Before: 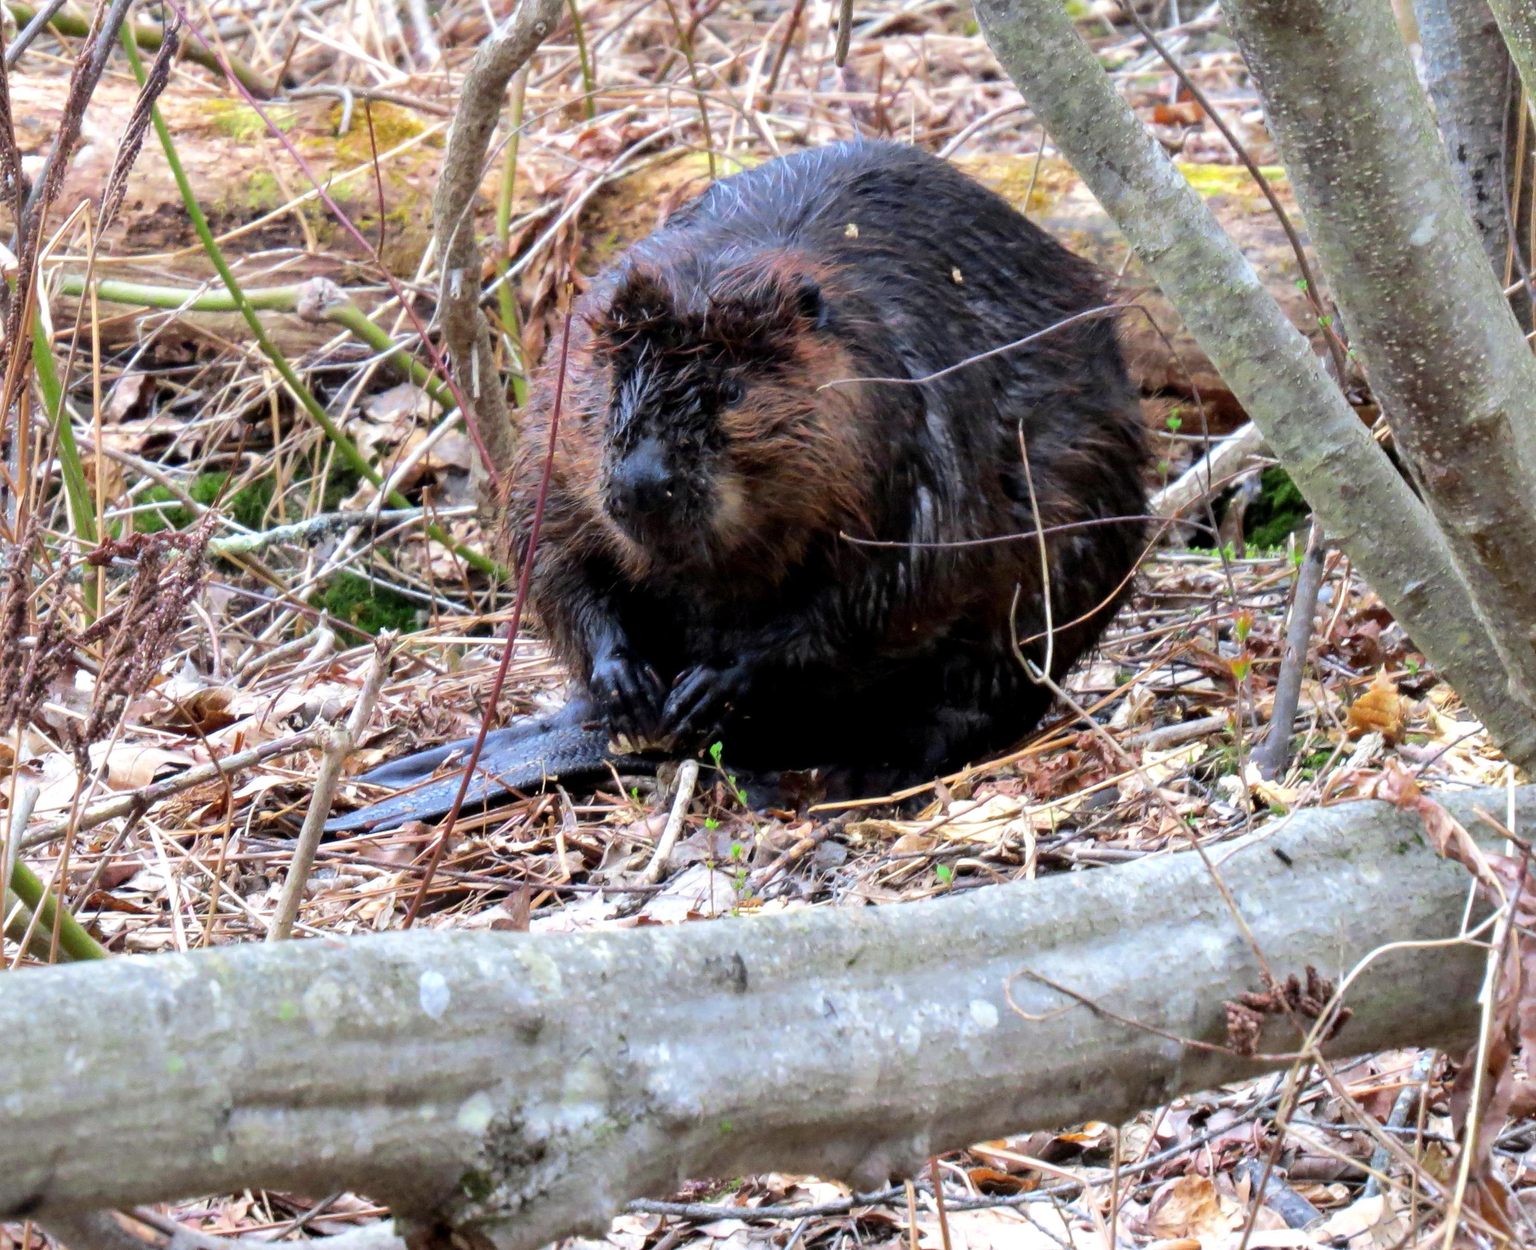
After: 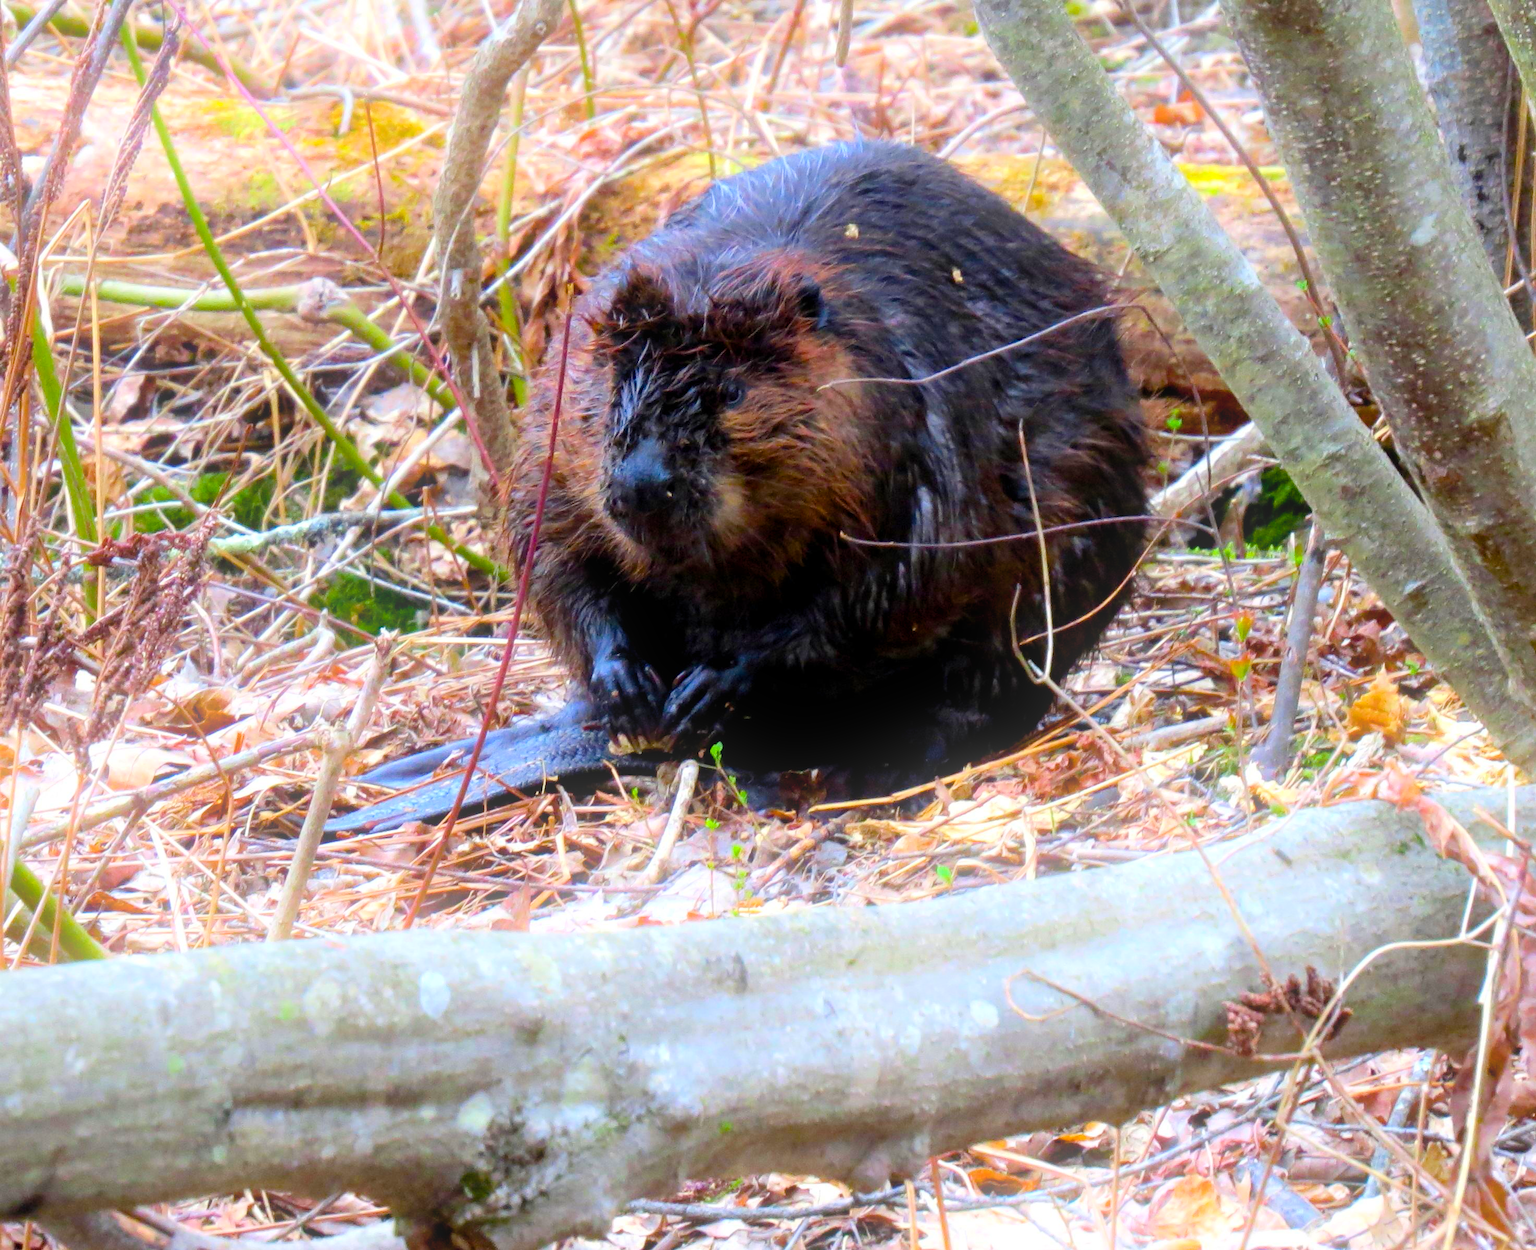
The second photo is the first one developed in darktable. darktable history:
bloom: on, module defaults
color balance rgb: perceptual saturation grading › global saturation 20%, perceptual saturation grading › highlights -25%, perceptual saturation grading › shadows 25%, global vibrance 50%
